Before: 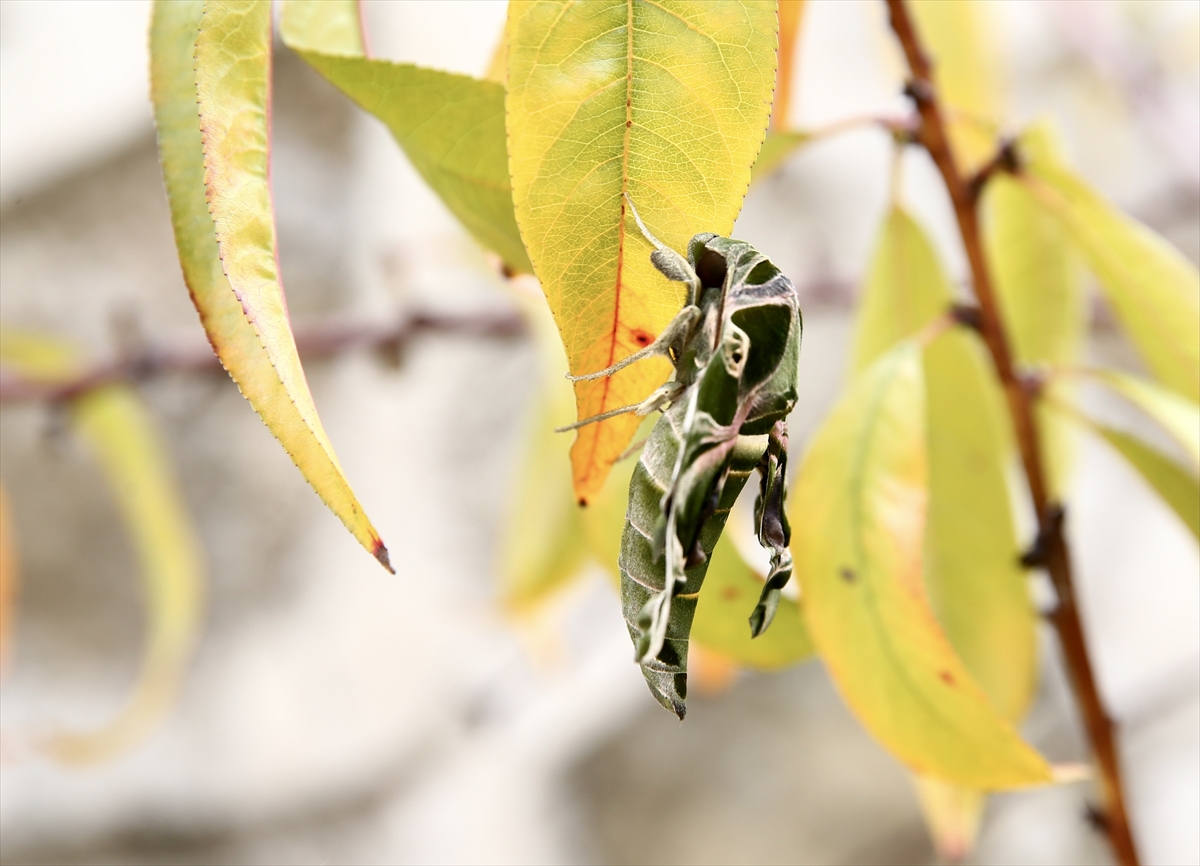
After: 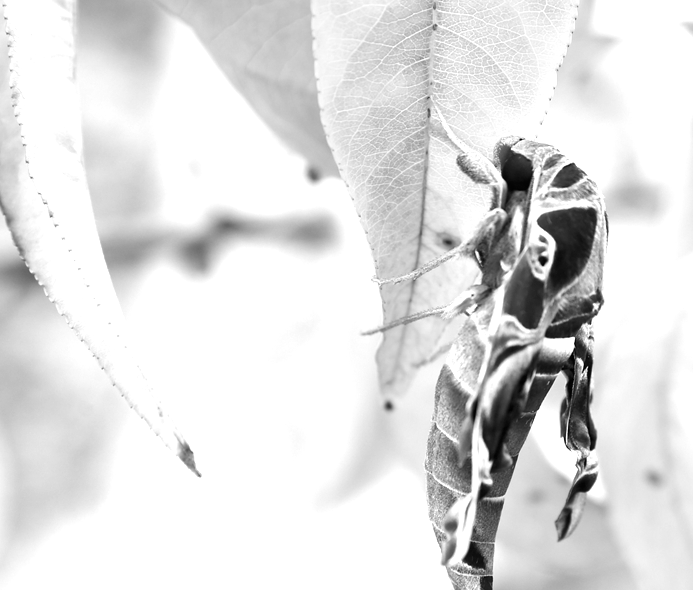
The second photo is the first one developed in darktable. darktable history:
crop: left 16.202%, top 11.208%, right 26.045%, bottom 20.557%
monochrome: size 1
contrast brightness saturation: saturation -0.05
exposure: black level correction 0, exposure 0.7 EV, compensate highlight preservation false
